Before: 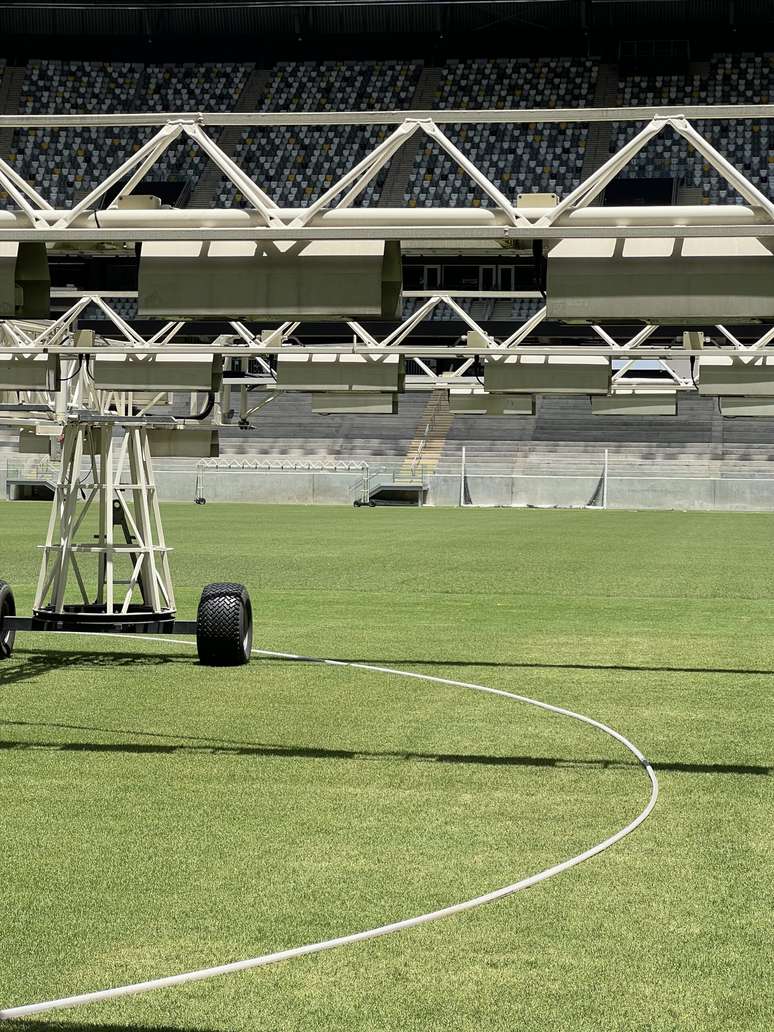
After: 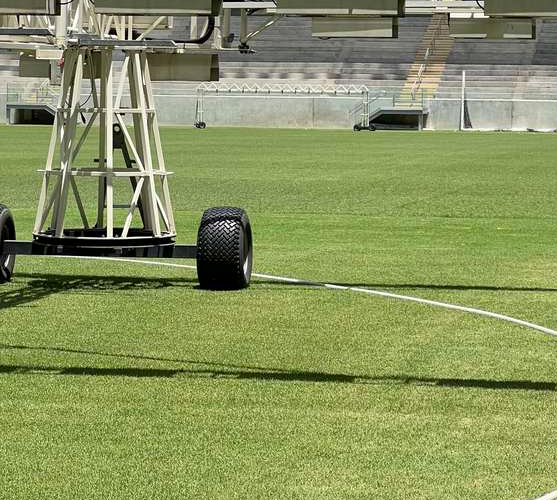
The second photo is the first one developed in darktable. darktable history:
local contrast: mode bilateral grid, contrast 20, coarseness 50, detail 120%, midtone range 0.2
crop: top 36.498%, right 27.964%, bottom 14.995%
